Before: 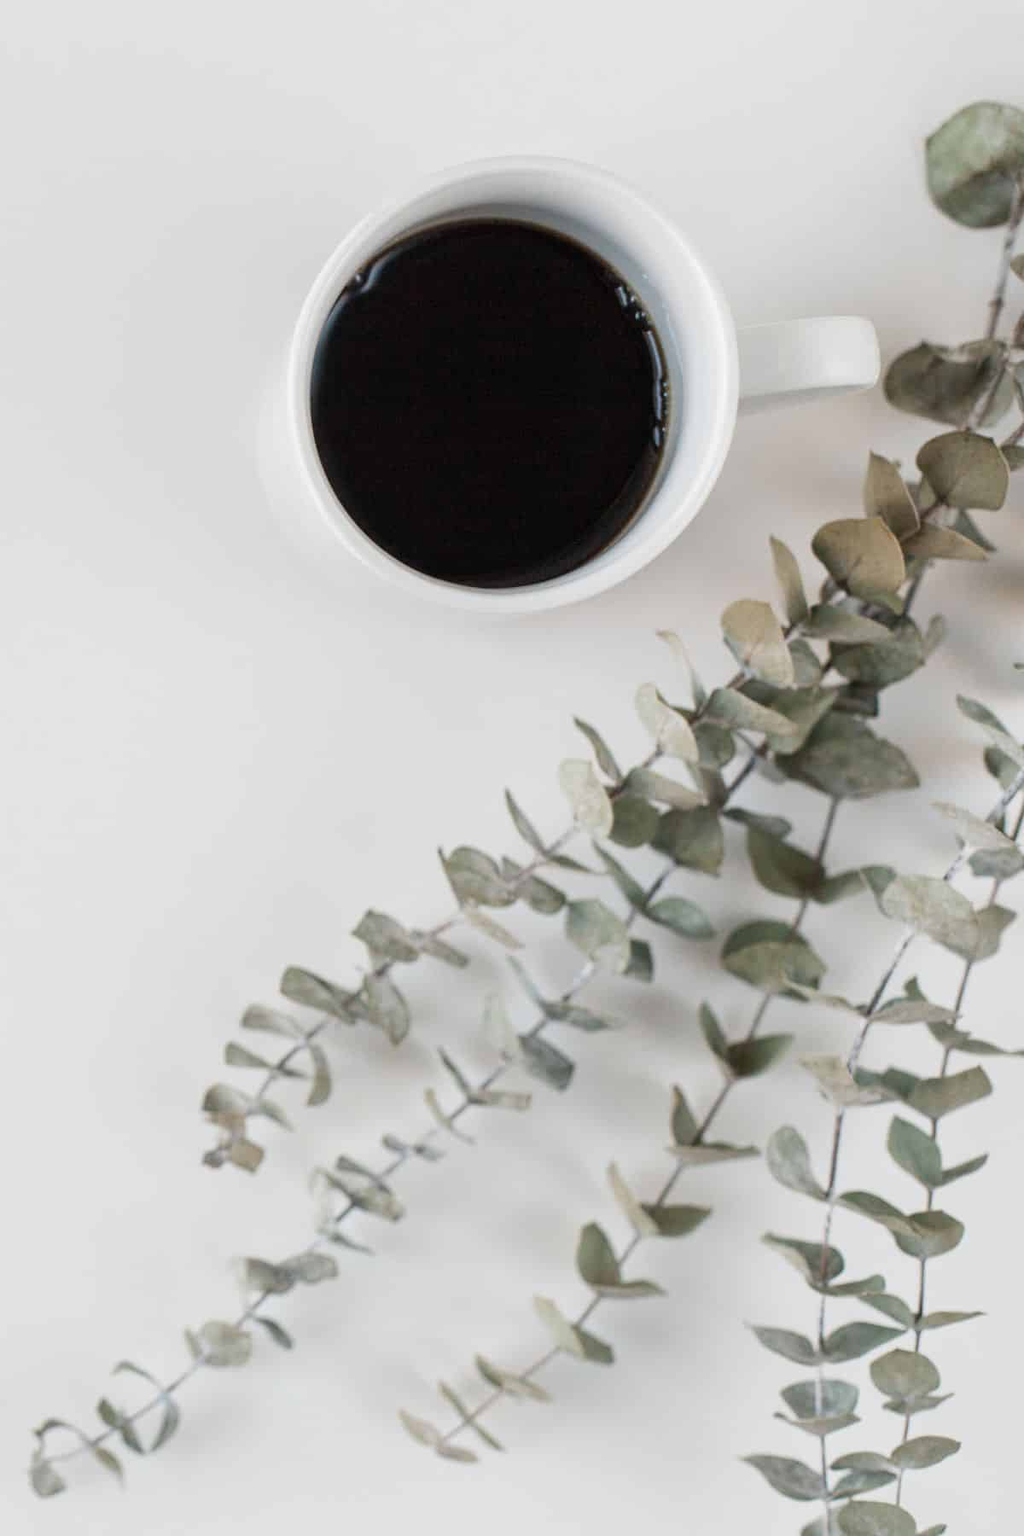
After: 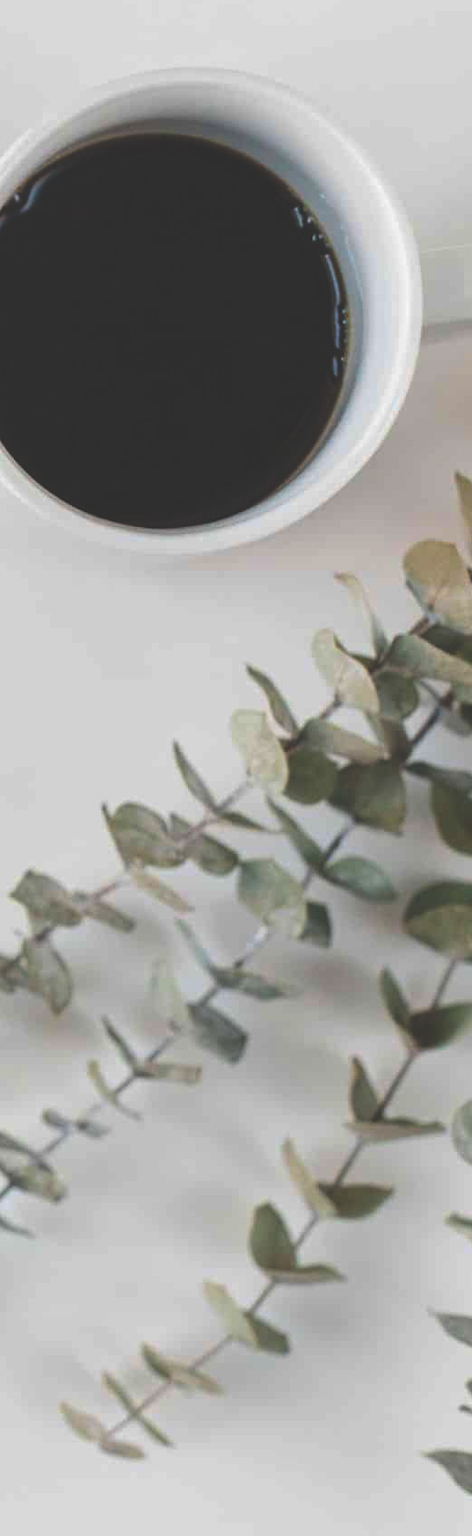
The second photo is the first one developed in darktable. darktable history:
velvia: on, module defaults
rgb curve: curves: ch0 [(0, 0.186) (0.314, 0.284) (0.775, 0.708) (1, 1)], compensate middle gray true, preserve colors none
crop: left 33.452%, top 6.025%, right 23.155%
